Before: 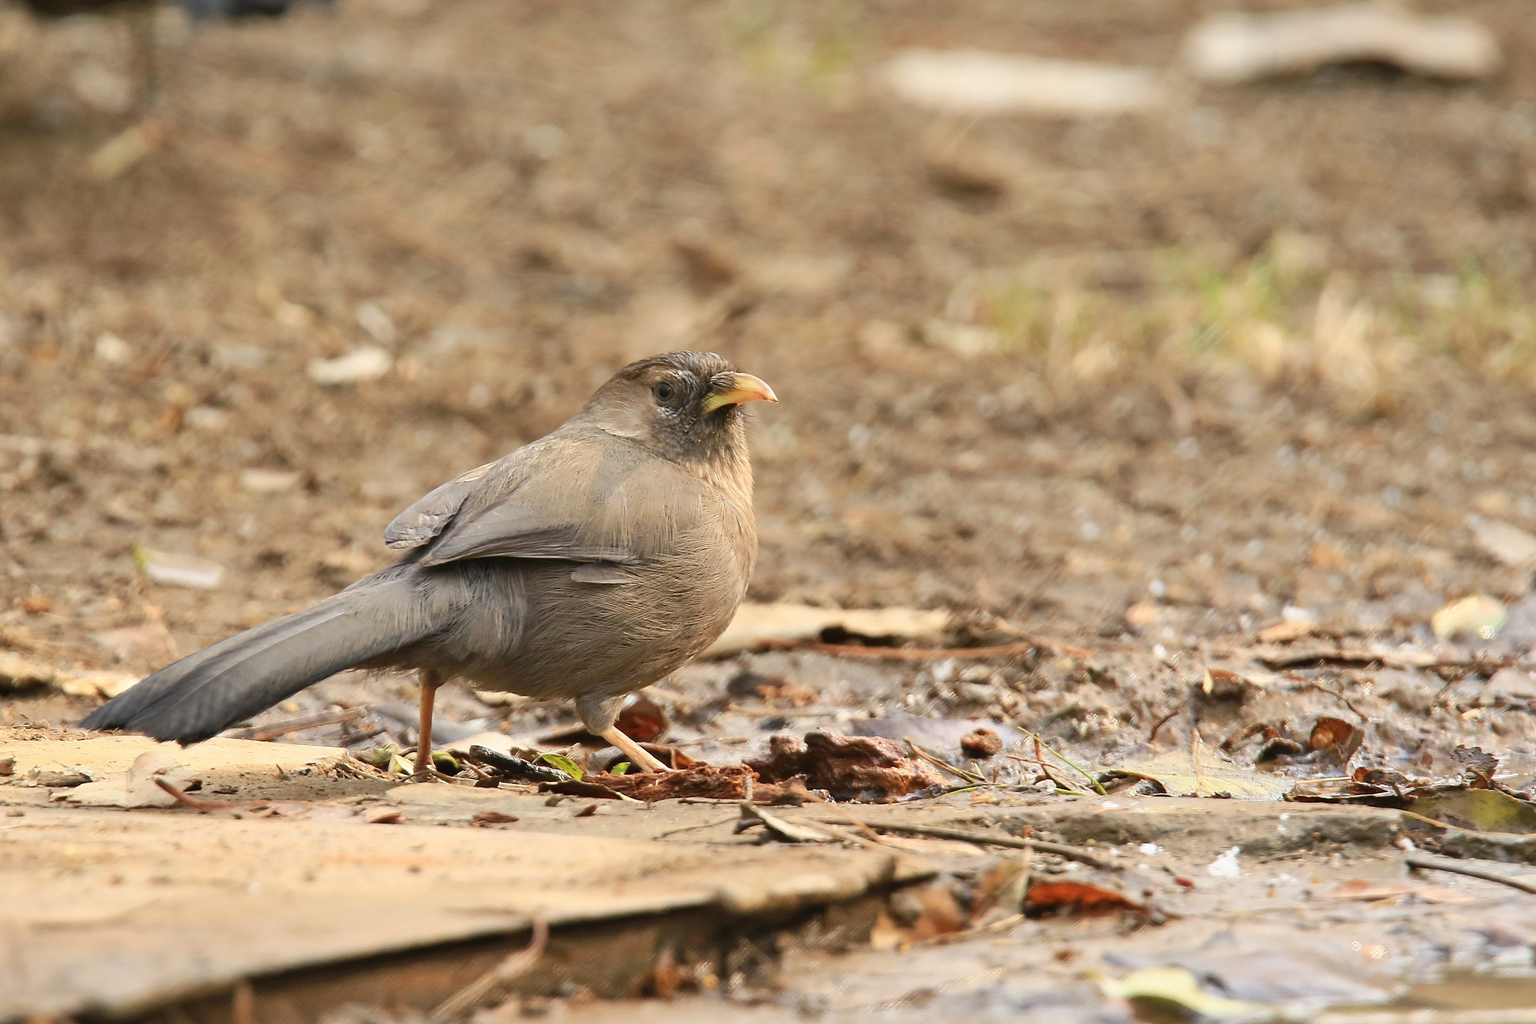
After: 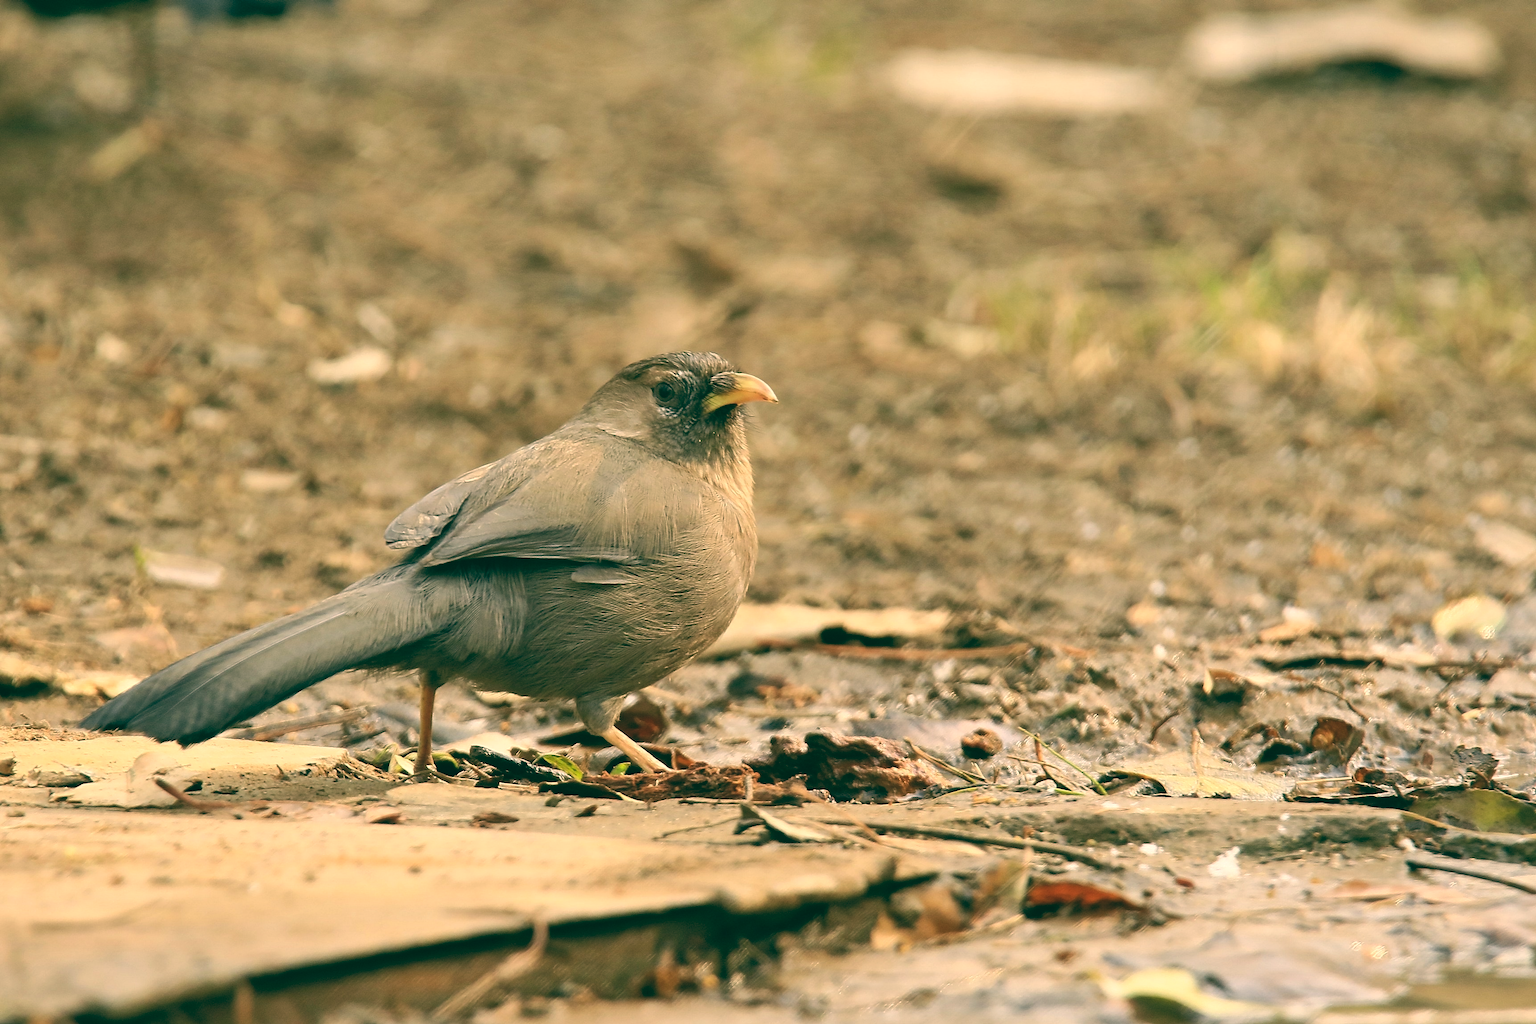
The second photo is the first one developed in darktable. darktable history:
color balance: lift [1.005, 0.99, 1.007, 1.01], gamma [1, 0.979, 1.011, 1.021], gain [0.923, 1.098, 1.025, 0.902], input saturation 90.45%, contrast 7.73%, output saturation 105.91%
color correction: highlights a* 4.02, highlights b* 4.98, shadows a* -7.55, shadows b* 4.98
